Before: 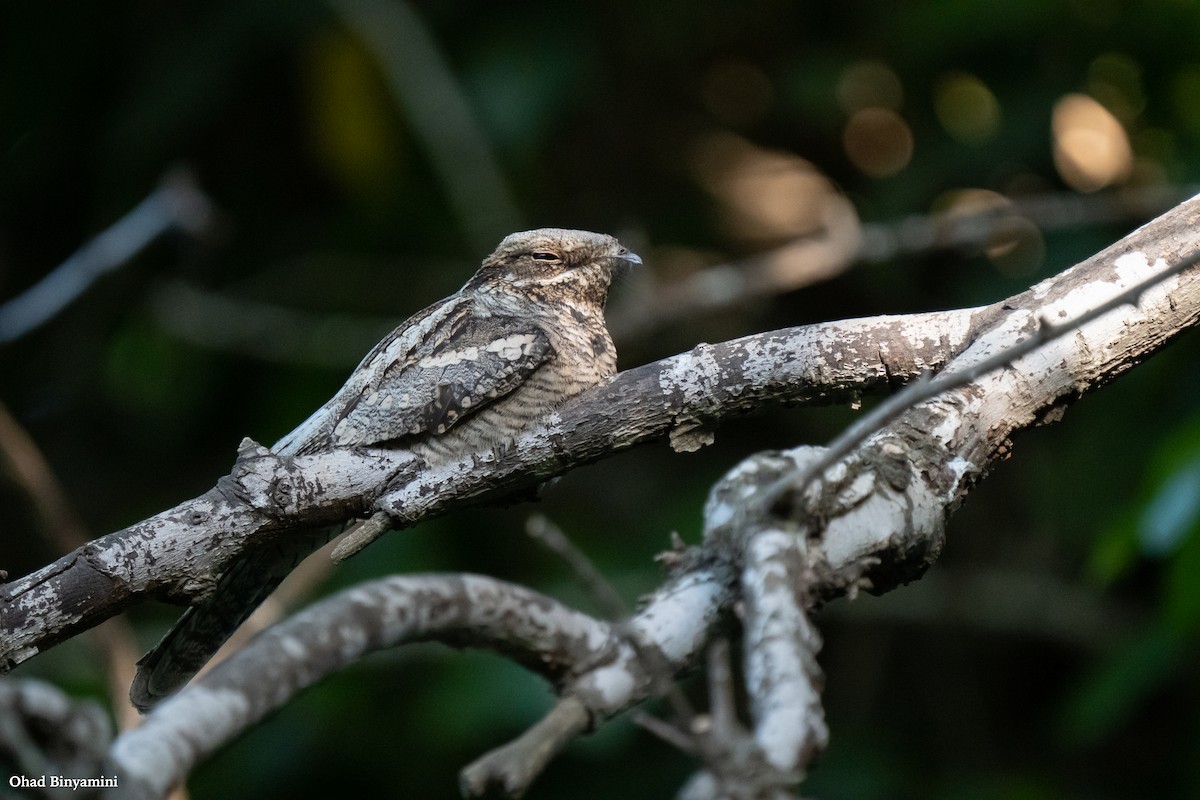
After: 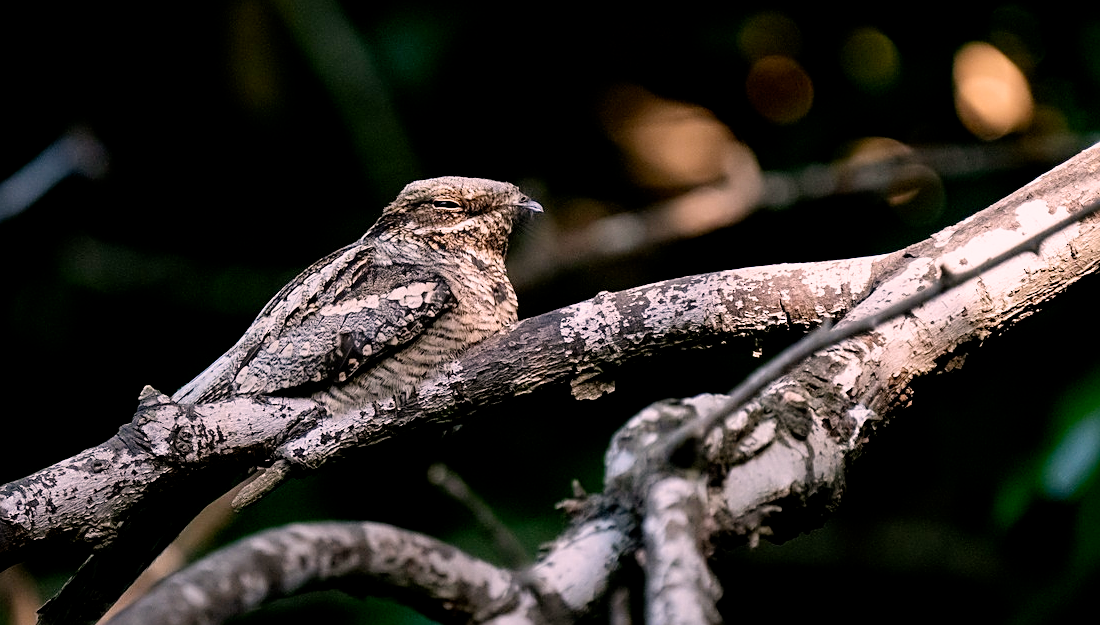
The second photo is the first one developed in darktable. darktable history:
filmic rgb: black relative exposure -6.32 EV, white relative exposure 2.79 EV, target black luminance 0%, hardness 4.58, latitude 67.47%, contrast 1.29, shadows ↔ highlights balance -3.42%, add noise in highlights 0.001, preserve chrominance no, color science v3 (2019), use custom middle-gray values true, contrast in highlights soft
sharpen: on, module defaults
color correction: highlights a* 14.59, highlights b* 4.81
crop: left 8.255%, top 6.606%, bottom 15.236%
